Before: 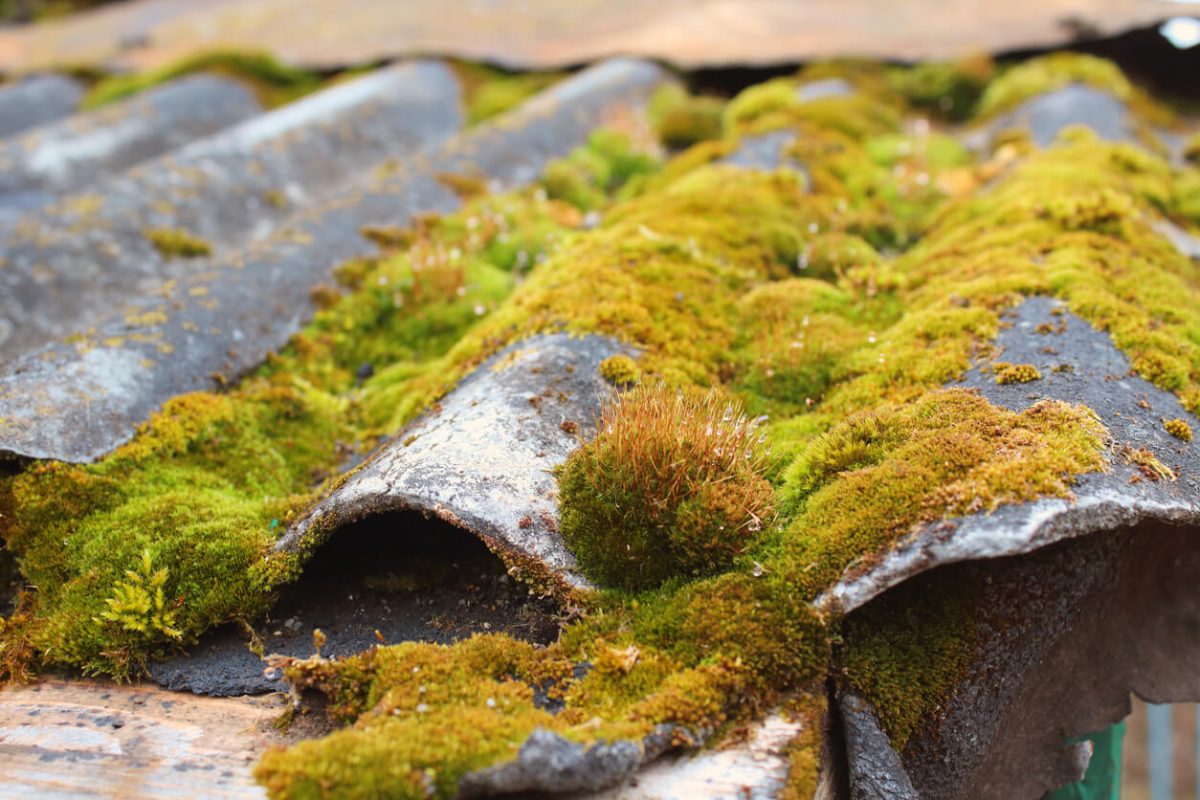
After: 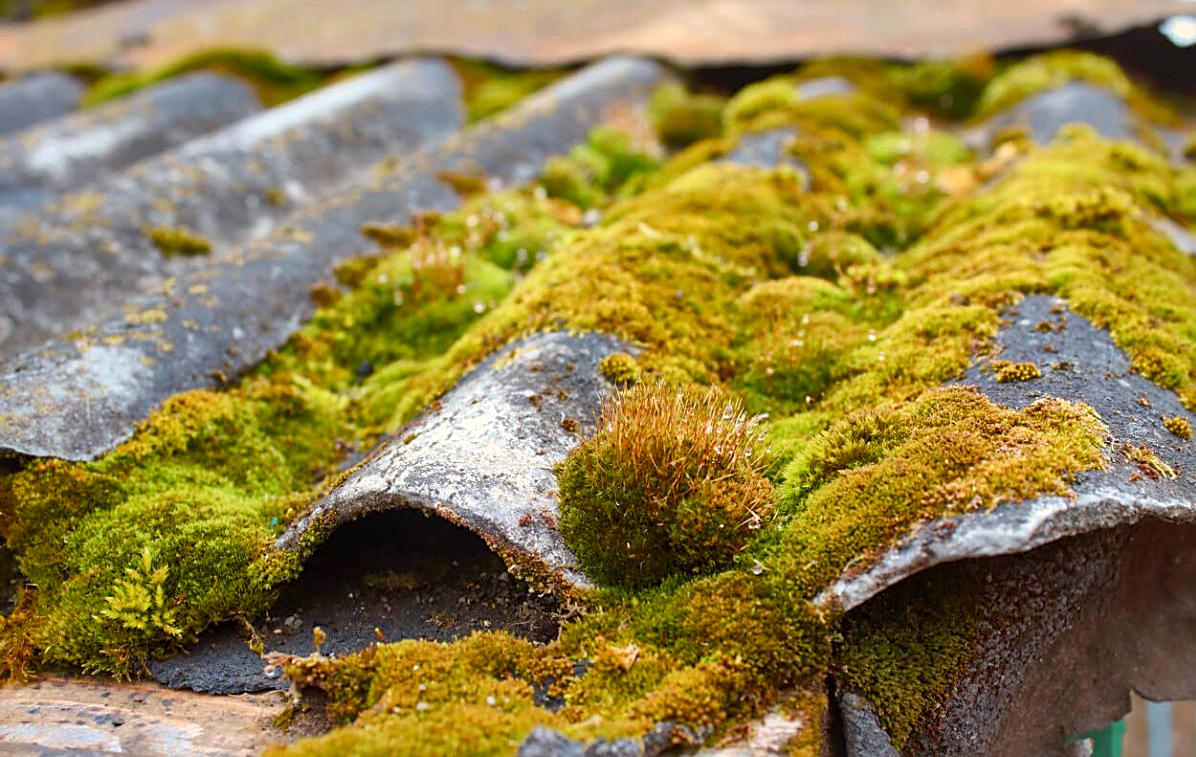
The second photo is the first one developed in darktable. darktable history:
color correction: highlights b* 0.031, saturation 0.99
color balance rgb: shadows lift › luminance -20.098%, linear chroma grading › global chroma 0.465%, perceptual saturation grading › global saturation 9.347%, perceptual saturation grading › highlights -13.315%, perceptual saturation grading › mid-tones 14.191%, perceptual saturation grading › shadows 23.492%
sharpen: on, module defaults
crop: top 0.289%, right 0.257%, bottom 4.995%
shadows and highlights: on, module defaults
local contrast: mode bilateral grid, contrast 21, coarseness 49, detail 147%, midtone range 0.2
